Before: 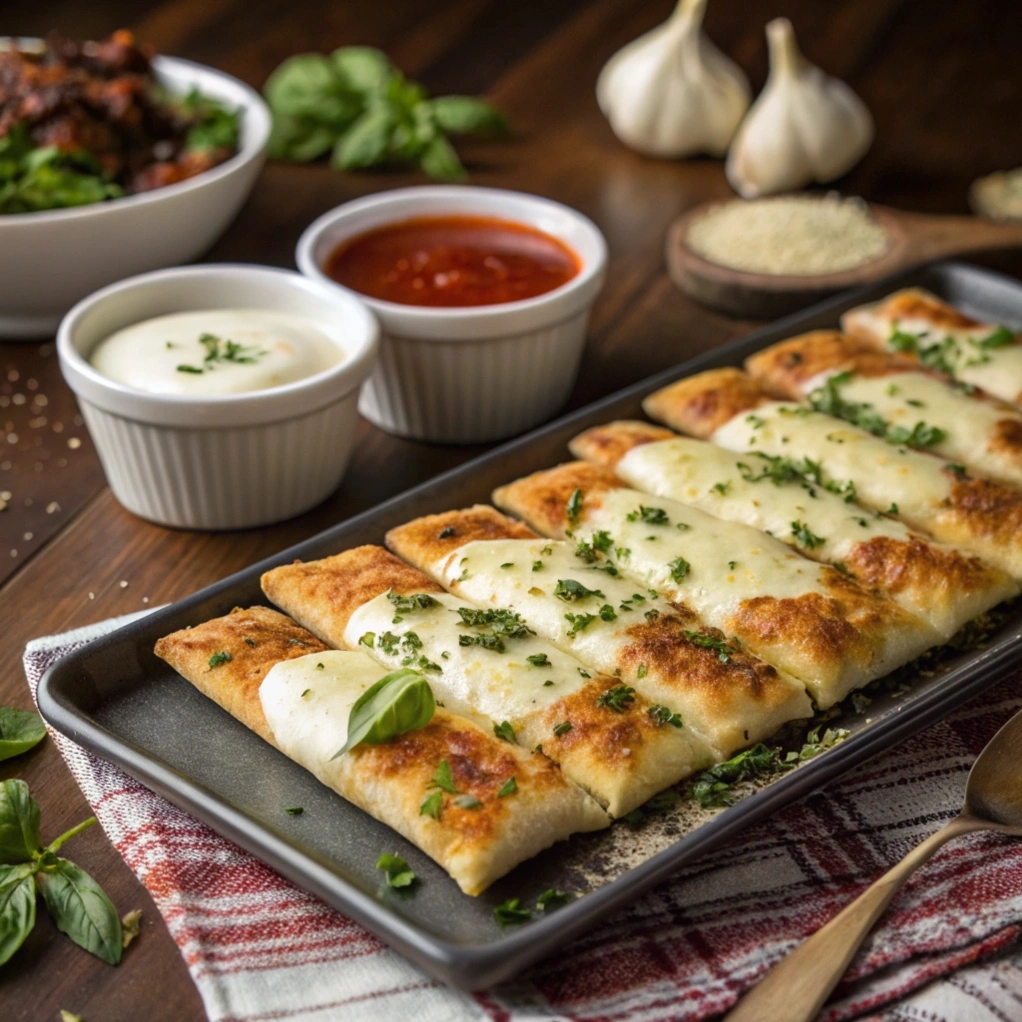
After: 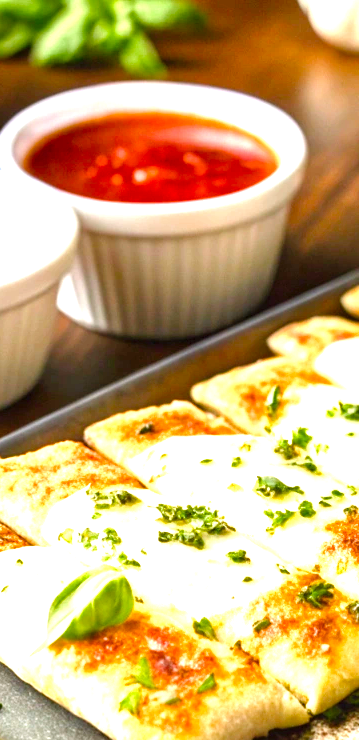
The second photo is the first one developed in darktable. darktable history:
tone equalizer: on, module defaults
crop and rotate: left 29.476%, top 10.214%, right 35.32%, bottom 17.333%
levels: levels [0, 0.281, 0.562]
color balance rgb: shadows lift › chroma 1%, shadows lift › hue 113°, highlights gain › chroma 0.2%, highlights gain › hue 333°, perceptual saturation grading › global saturation 20%, perceptual saturation grading › highlights -50%, perceptual saturation grading › shadows 25%, contrast -10%
